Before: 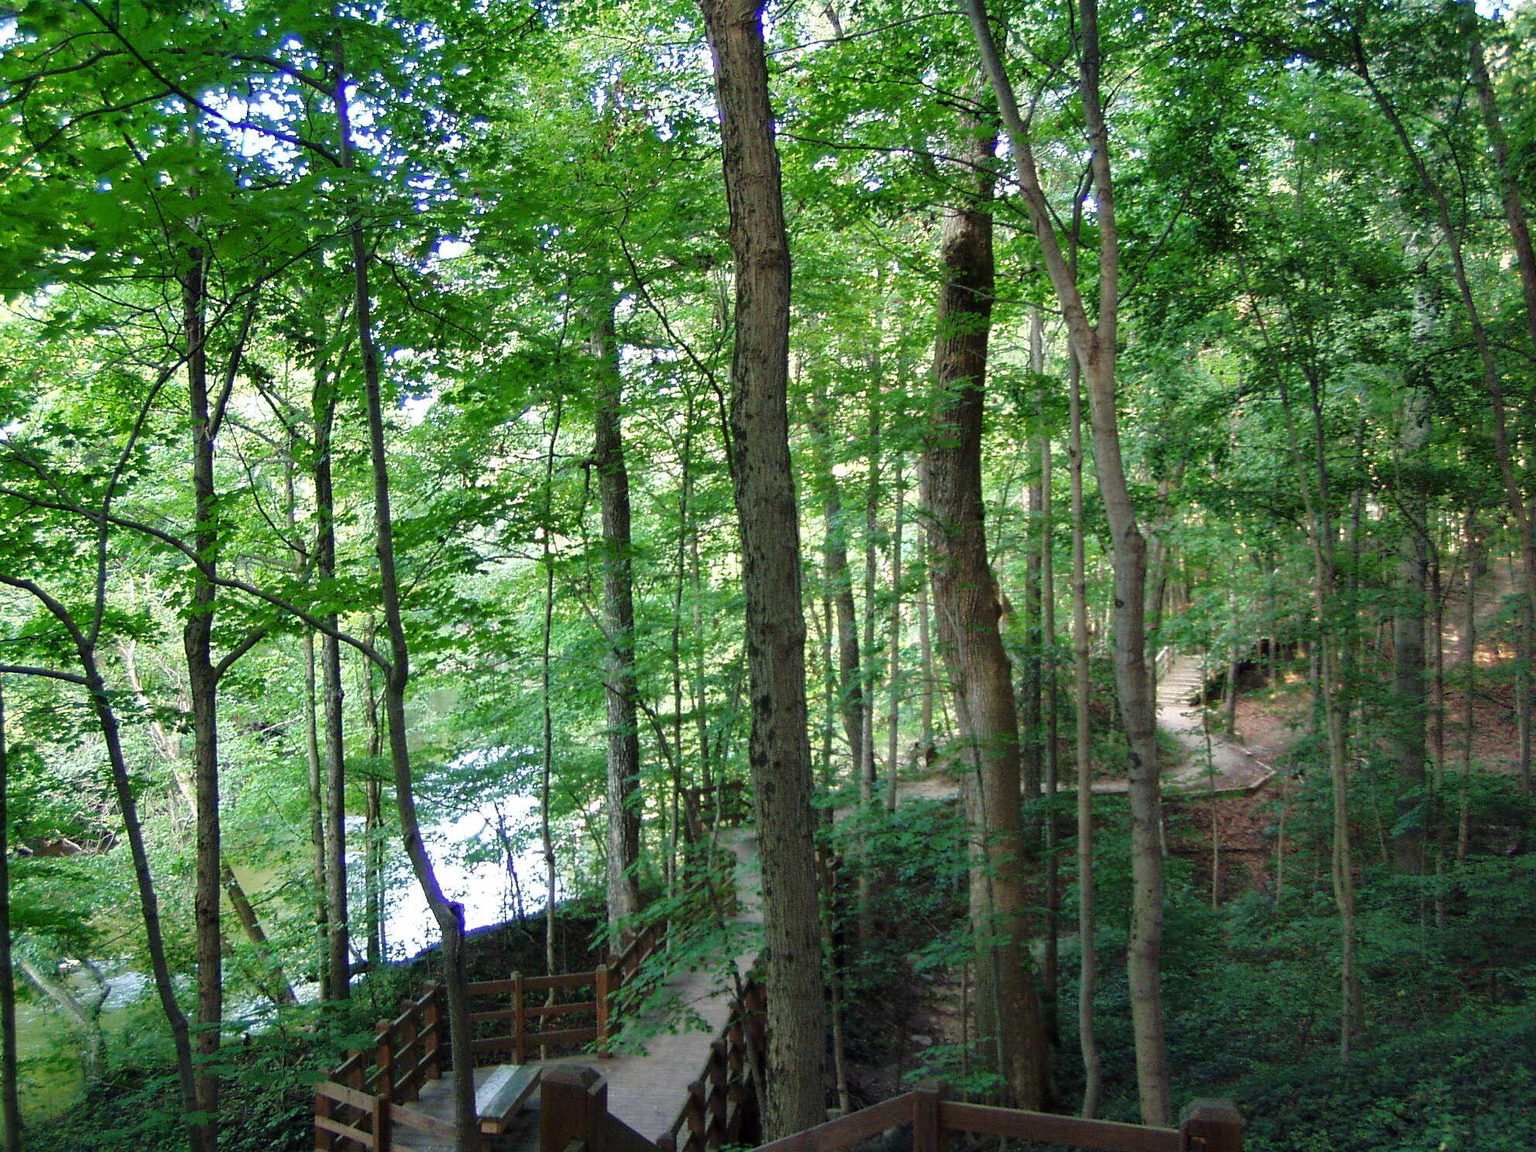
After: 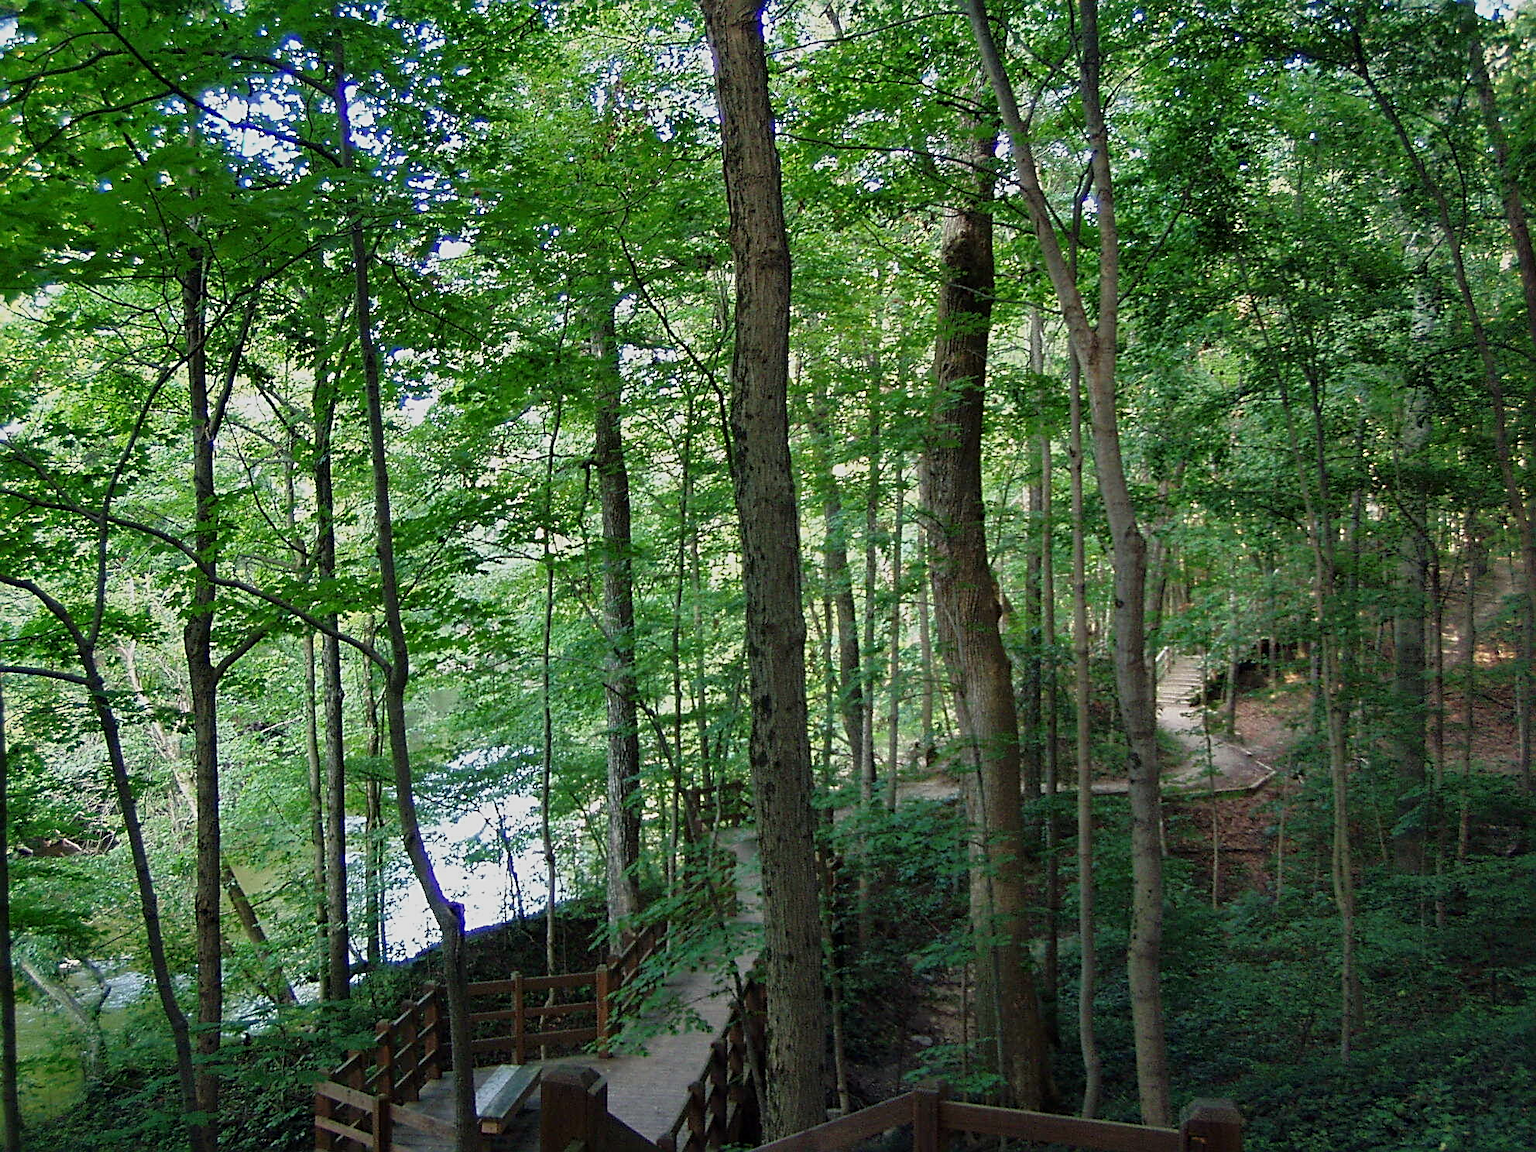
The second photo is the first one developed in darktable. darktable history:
exposure: exposure -0.462 EV, compensate highlight preservation false
sharpen: radius 2.767
